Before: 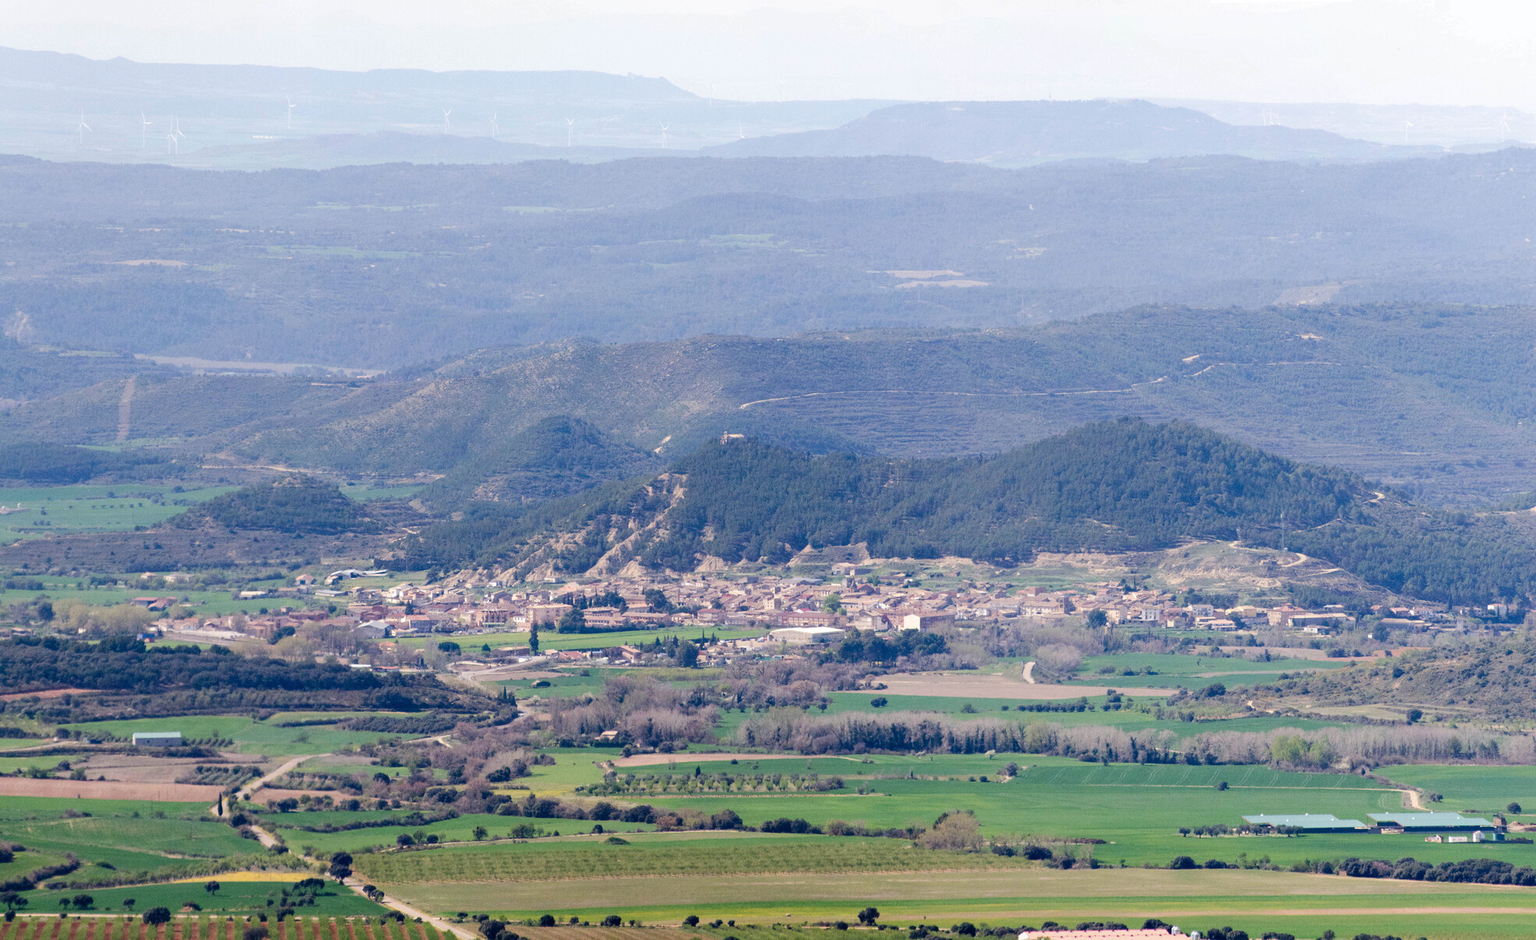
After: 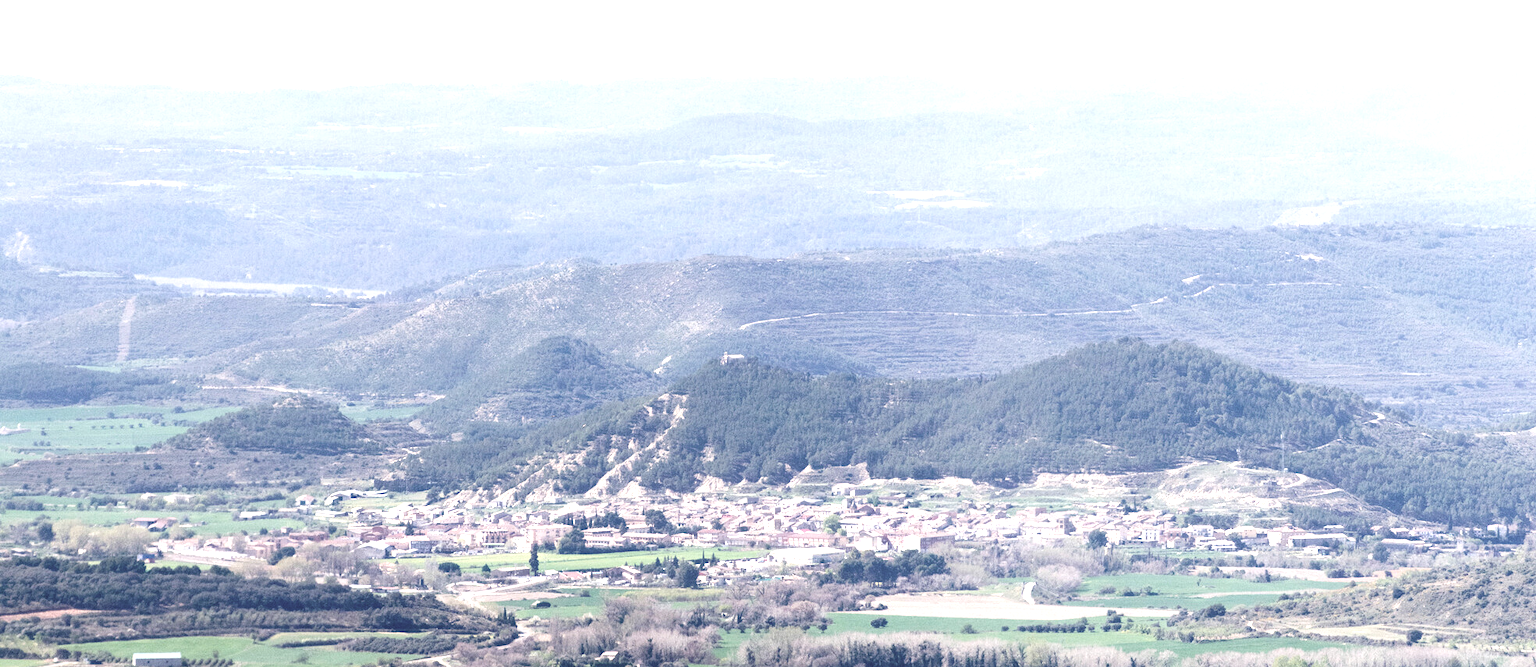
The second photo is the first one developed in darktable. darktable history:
exposure: exposure 1.234 EV, compensate exposure bias true, compensate highlight preservation false
crop and rotate: top 8.474%, bottom 20.456%
contrast brightness saturation: contrast -0.048, saturation -0.396
